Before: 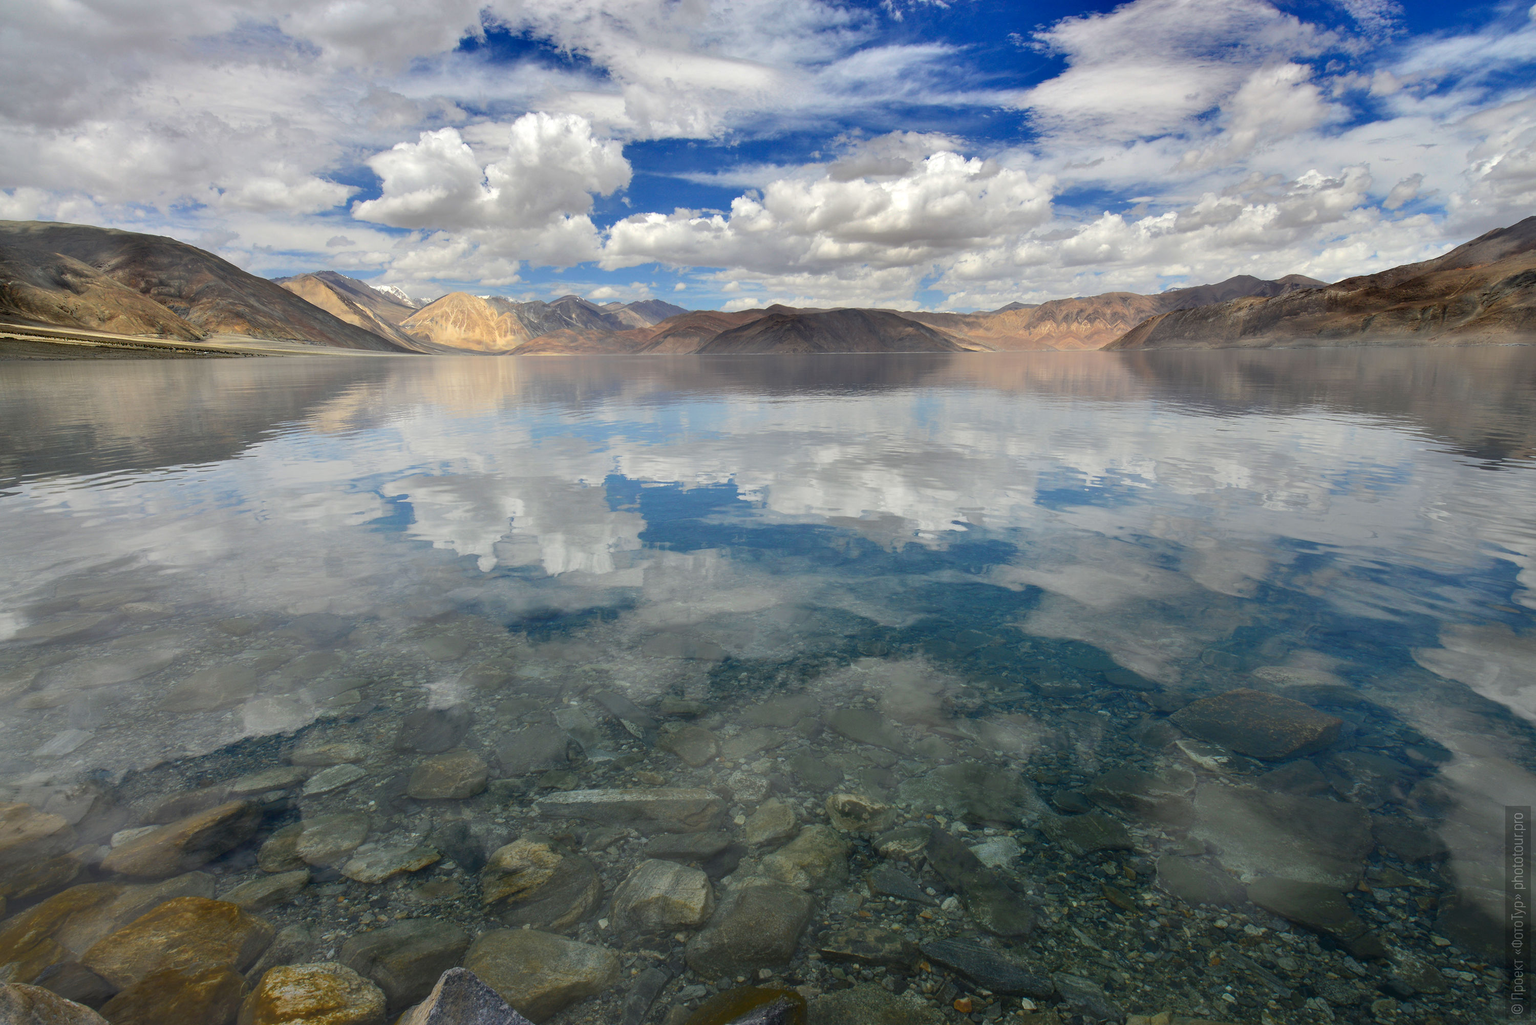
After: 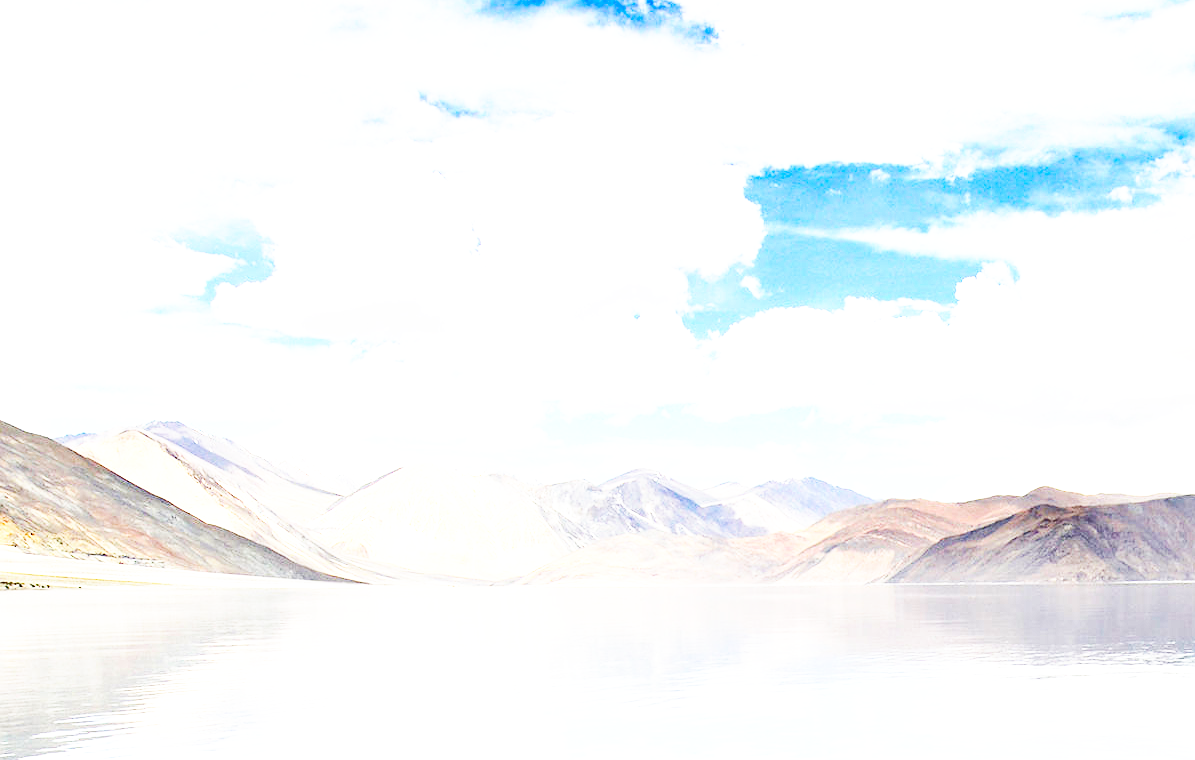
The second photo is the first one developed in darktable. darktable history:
exposure: black level correction 0.001, exposure 1.728 EV, compensate exposure bias true, compensate highlight preservation false
base curve: curves: ch0 [(0, 0) (0.007, 0.004) (0.027, 0.03) (0.046, 0.07) (0.207, 0.54) (0.442, 0.872) (0.673, 0.972) (1, 1)], preserve colors none
crop: left 15.765%, top 5.433%, right 44.39%, bottom 56.591%
haze removal: compatibility mode true, adaptive false
sharpen: radius 1.226, amount 0.304, threshold 0.212
